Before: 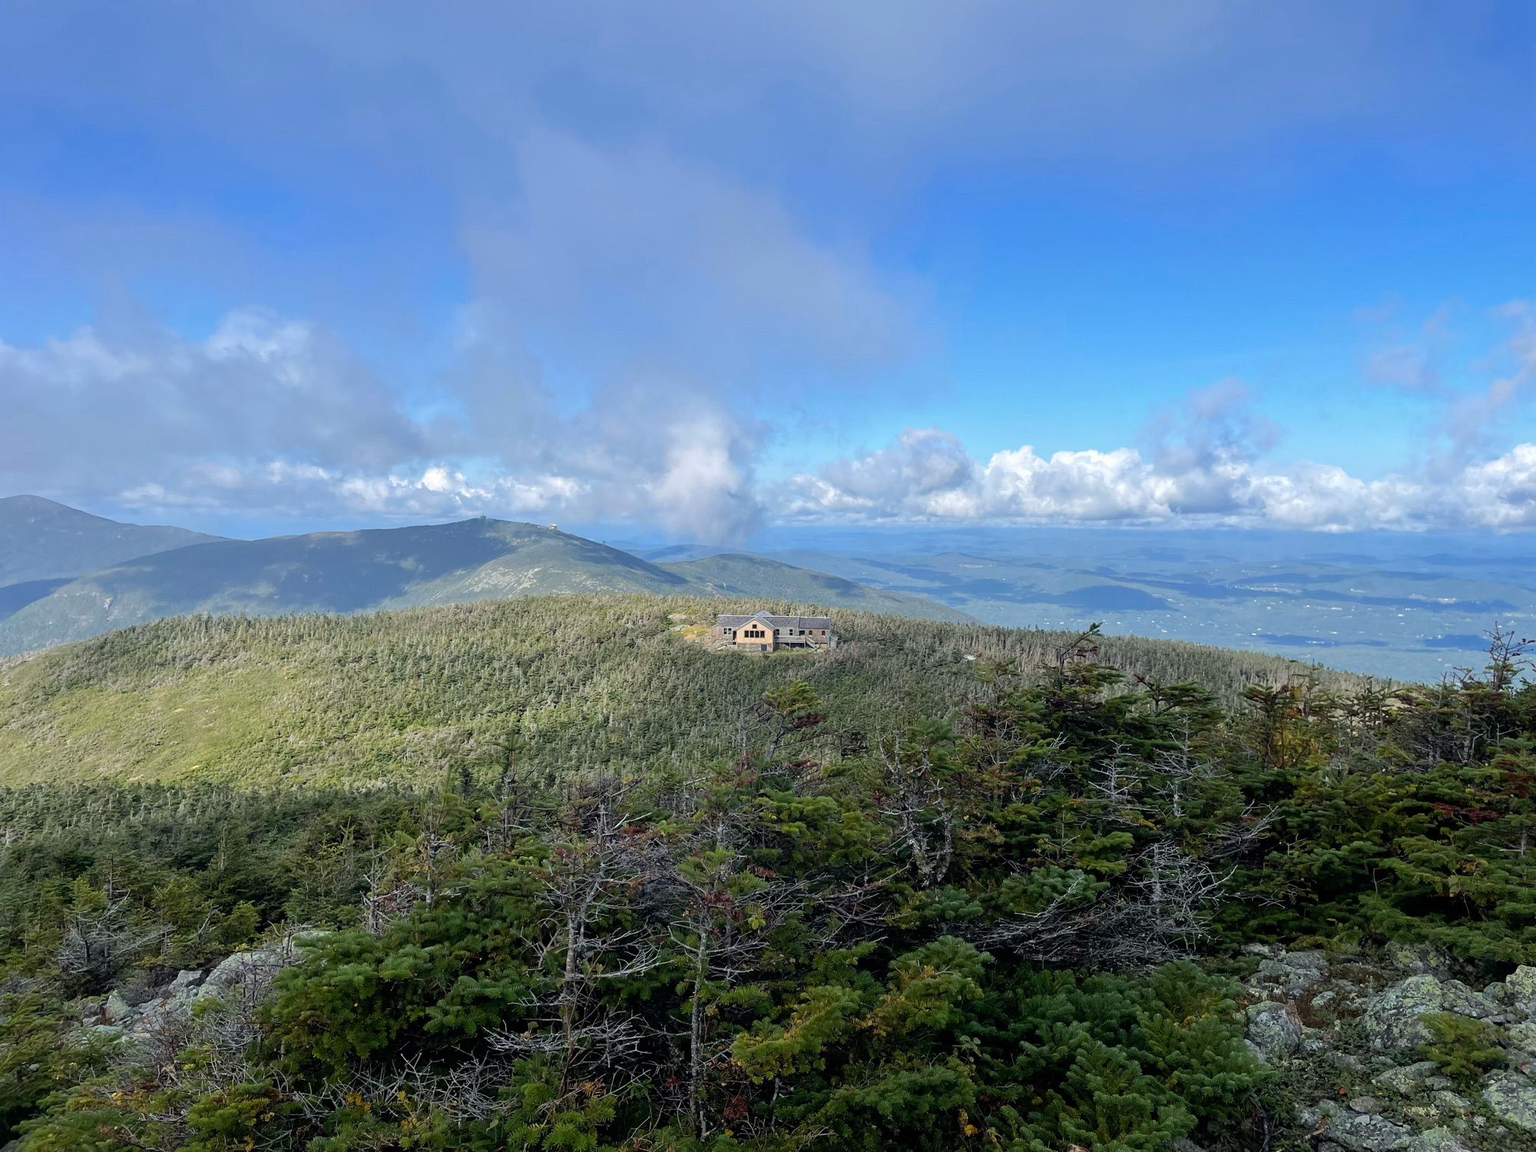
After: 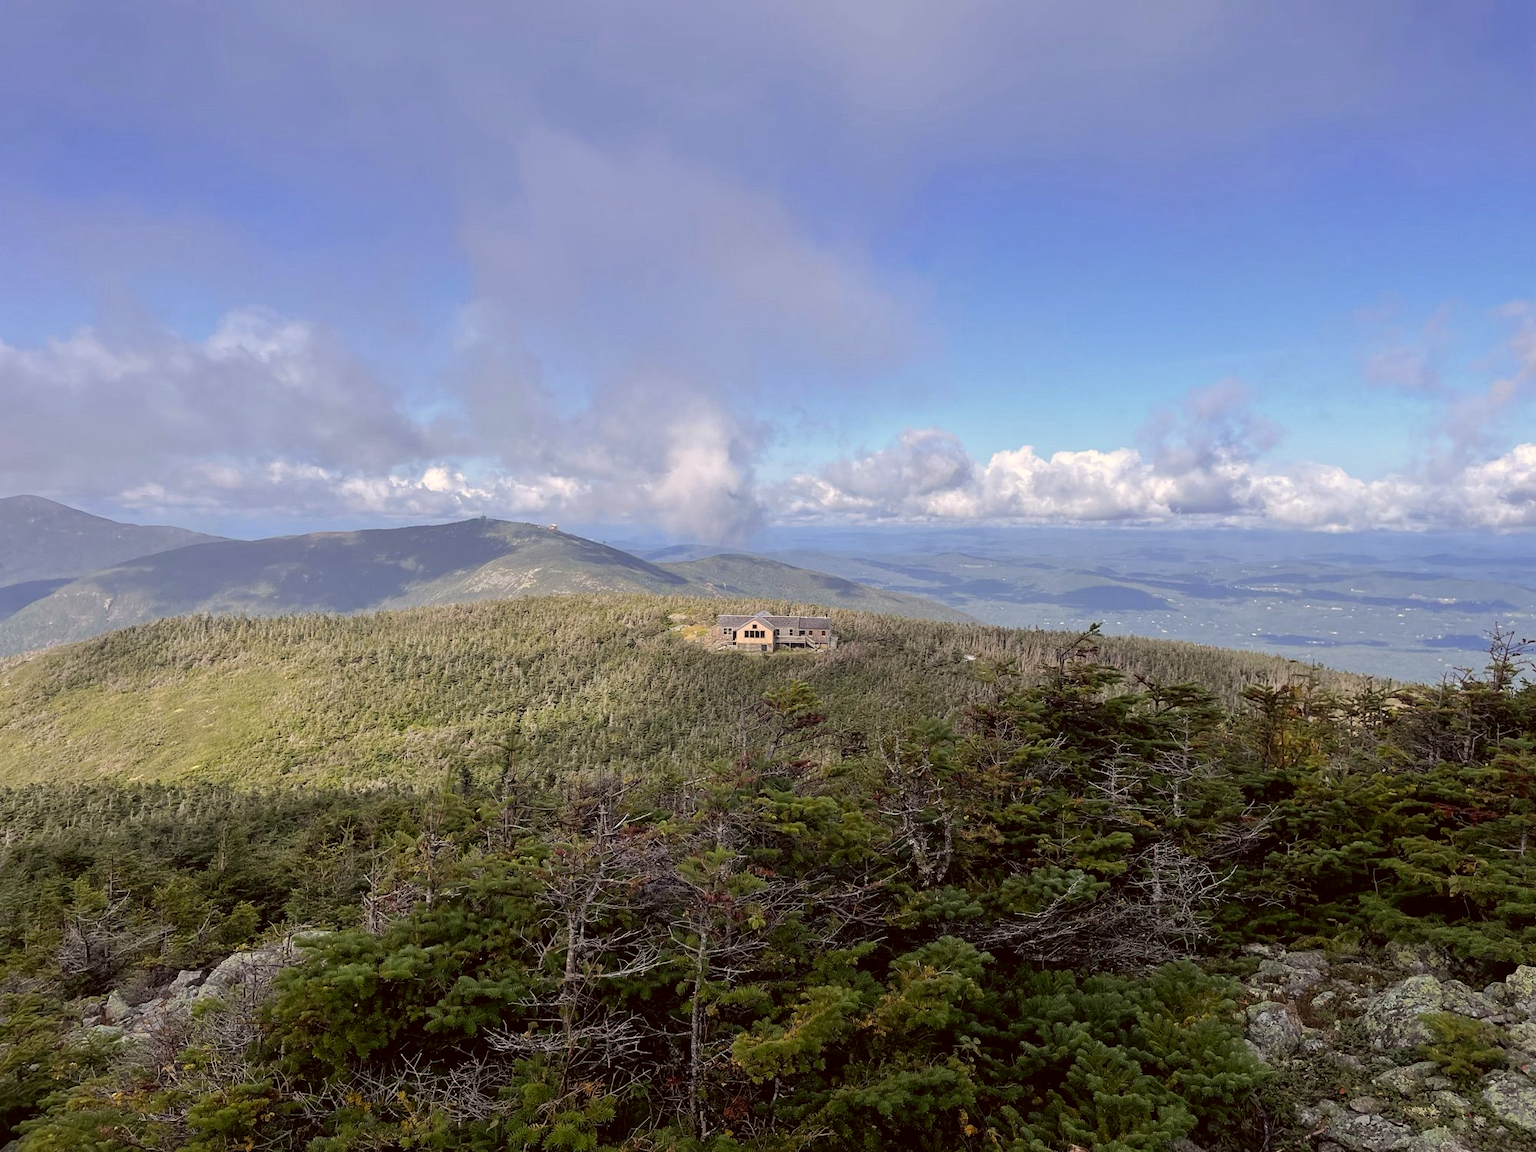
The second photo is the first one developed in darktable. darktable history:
color correction: highlights a* 6.38, highlights b* 8.02, shadows a* 6.21, shadows b* 6.91, saturation 0.894
